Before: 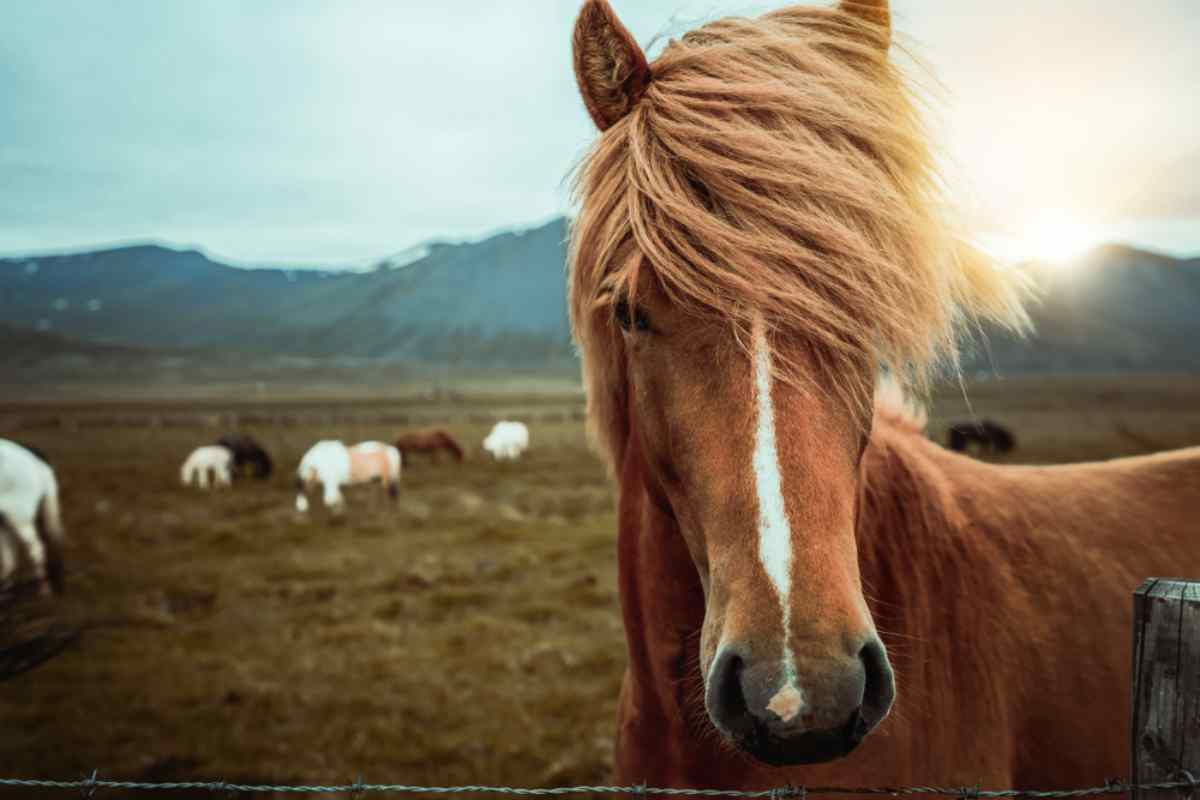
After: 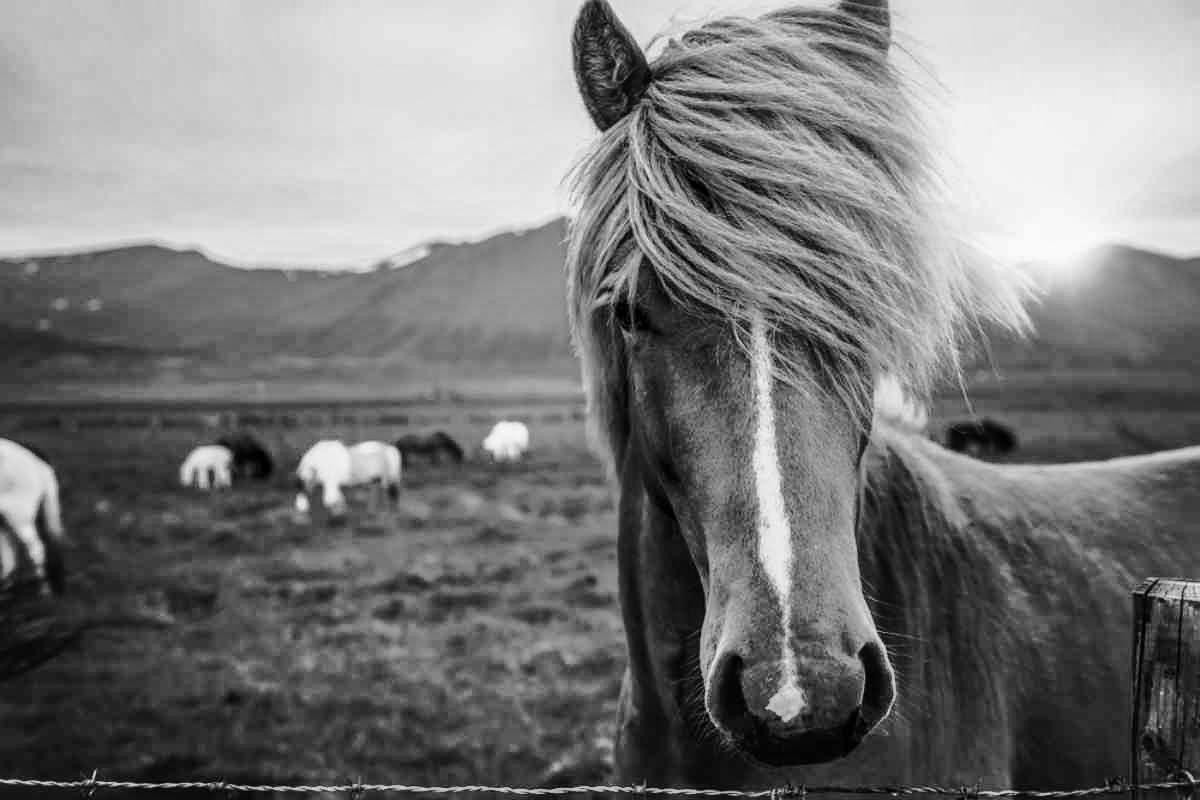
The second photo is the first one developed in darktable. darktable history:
local contrast: on, module defaults
shadows and highlights: low approximation 0.01, soften with gaussian
sharpen: radius 1
monochrome: size 1
tone curve: curves: ch0 [(0.003, 0.015) (0.104, 0.07) (0.239, 0.201) (0.327, 0.317) (0.401, 0.443) (0.495, 0.55) (0.65, 0.68) (0.832, 0.858) (1, 0.977)]; ch1 [(0, 0) (0.161, 0.092) (0.35, 0.33) (0.379, 0.401) (0.447, 0.476) (0.495, 0.499) (0.515, 0.518) (0.55, 0.557) (0.621, 0.615) (0.718, 0.734) (1, 1)]; ch2 [(0, 0) (0.359, 0.372) (0.437, 0.437) (0.502, 0.501) (0.534, 0.537) (0.599, 0.586) (1, 1)], color space Lab, independent channels, preserve colors none
